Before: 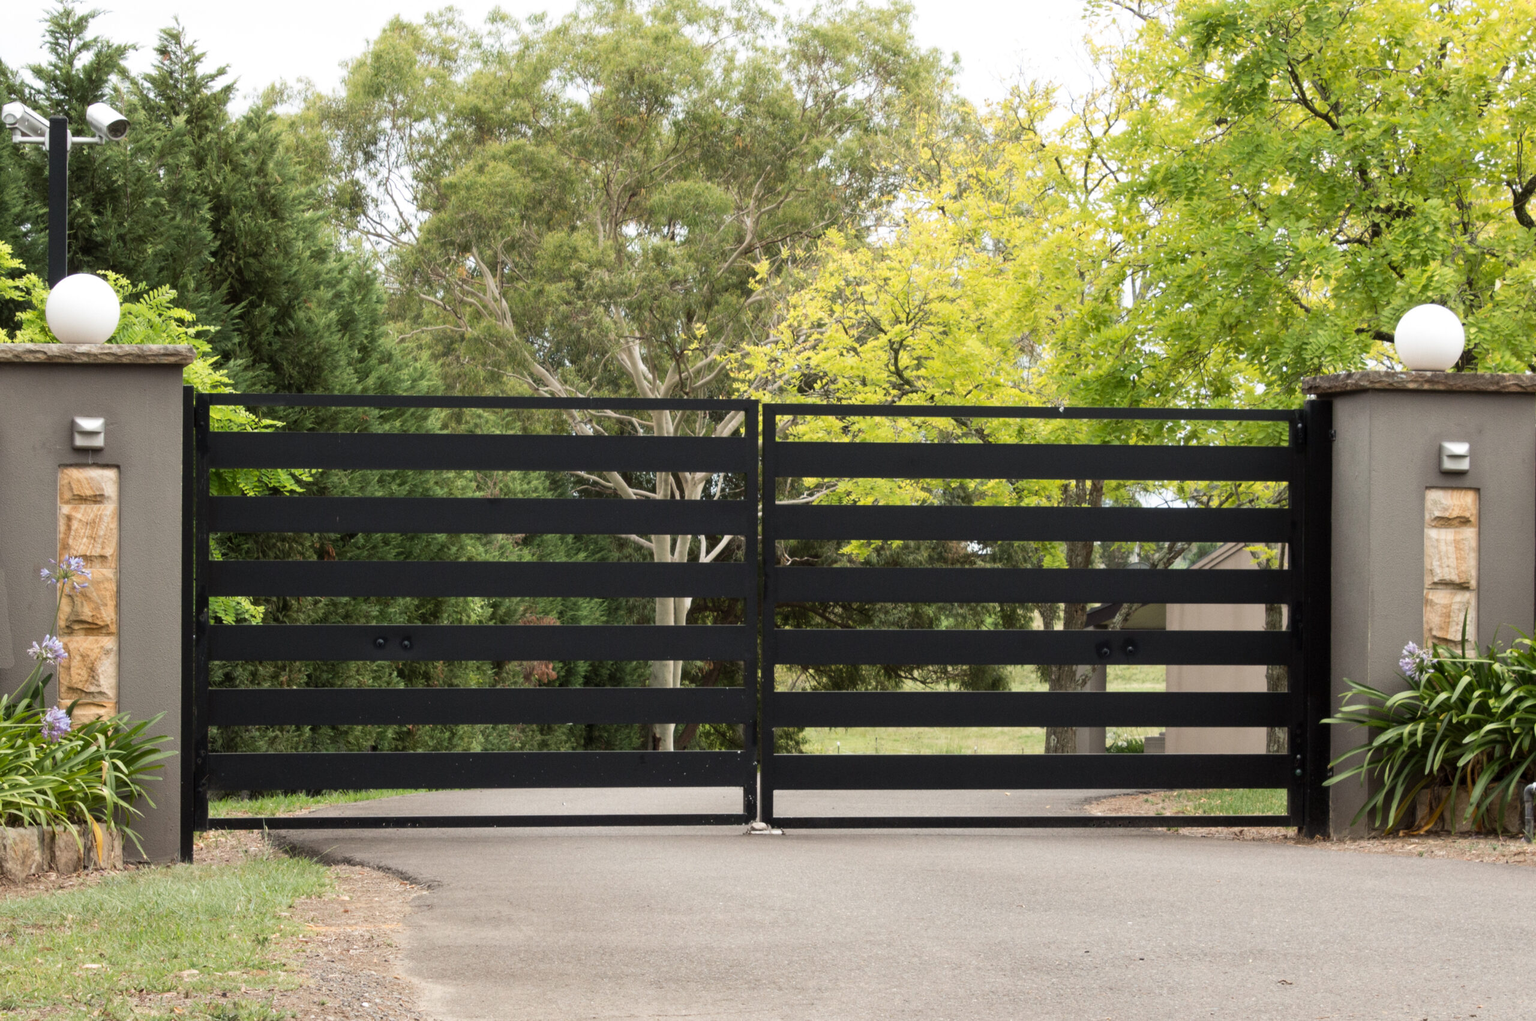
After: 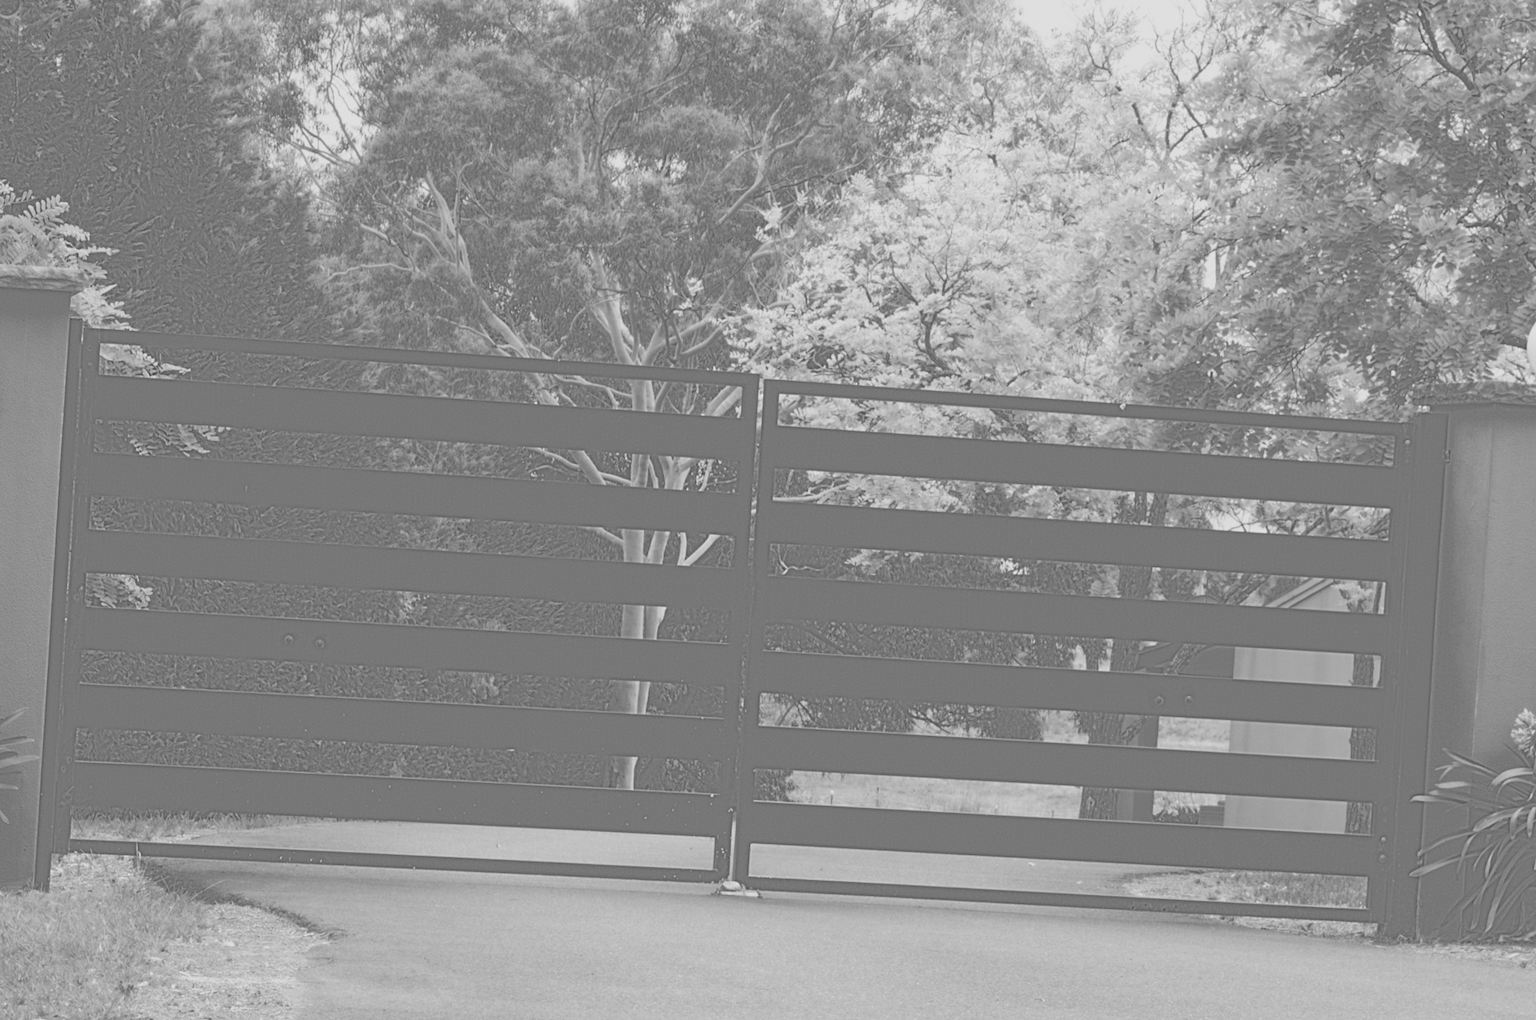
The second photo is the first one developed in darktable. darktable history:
crop and rotate: angle -3.27°, left 5.211%, top 5.211%, right 4.607%, bottom 4.607%
white balance: red 4.26, blue 1.802
highpass: sharpness 9.84%, contrast boost 9.94%
